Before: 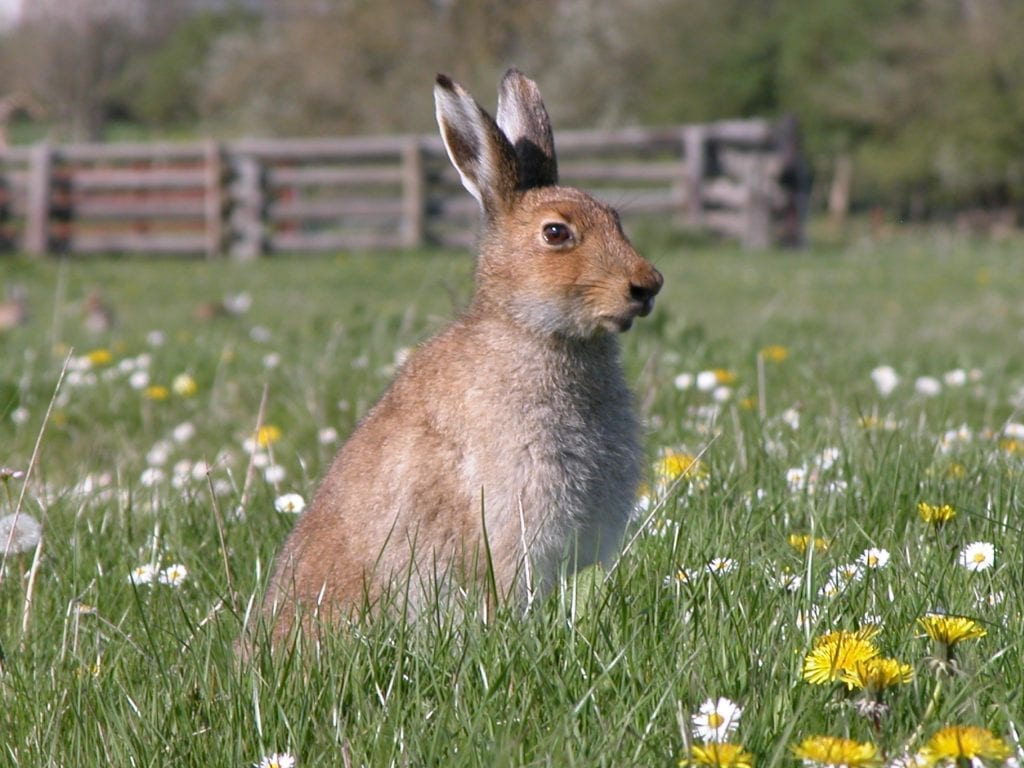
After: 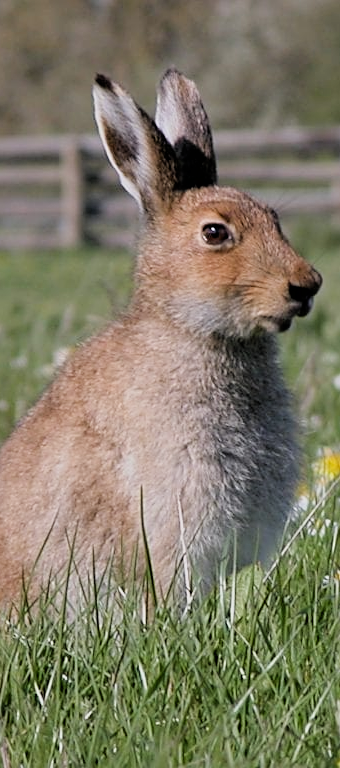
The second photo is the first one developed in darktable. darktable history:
sharpen: on, module defaults
shadows and highlights: soften with gaussian
crop: left 33.36%, right 33.36%
filmic rgb: black relative exposure -5 EV, hardness 2.88, contrast 1.1
